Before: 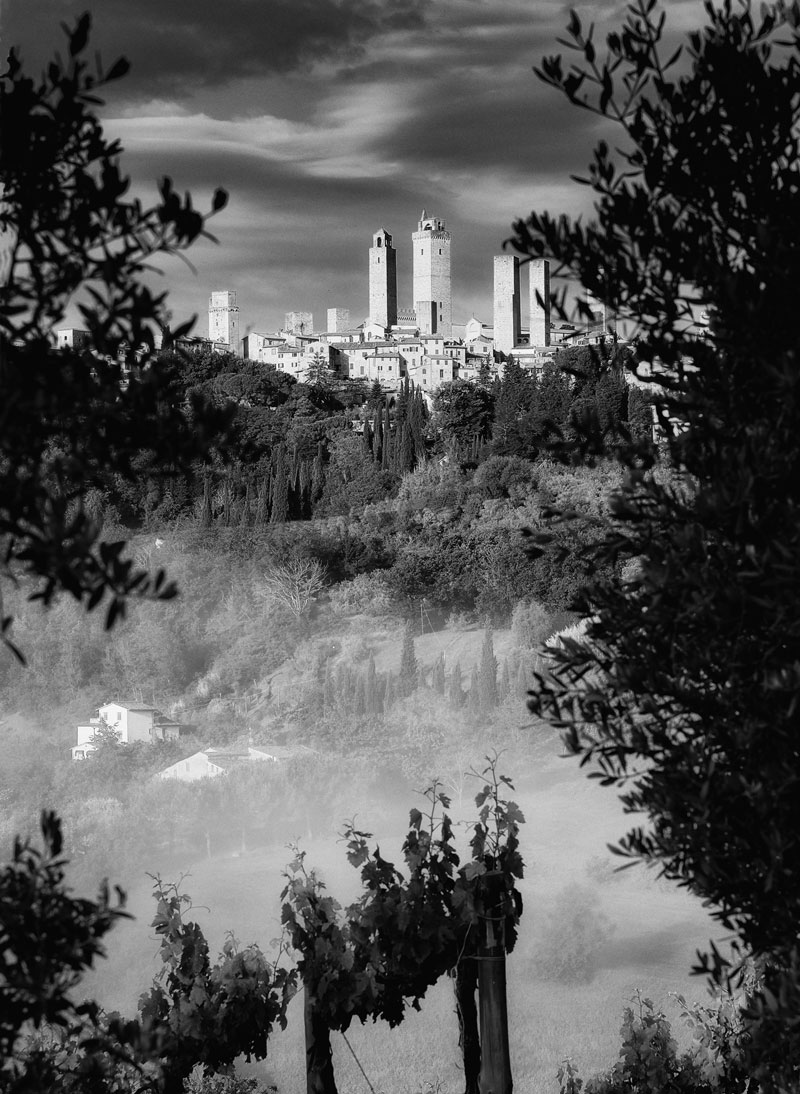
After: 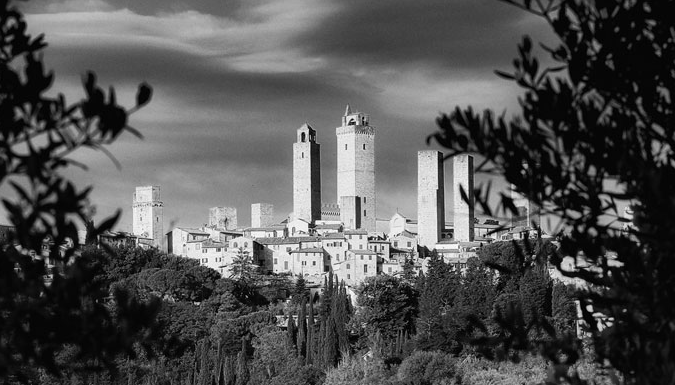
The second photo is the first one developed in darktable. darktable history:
crop and rotate: left 9.623%, top 9.603%, right 5.984%, bottom 55.146%
color zones: curves: ch0 [(0, 0.554) (0.146, 0.662) (0.293, 0.86) (0.503, 0.774) (0.637, 0.106) (0.74, 0.072) (0.866, 0.488) (0.998, 0.569)]; ch1 [(0, 0) (0.143, 0) (0.286, 0) (0.429, 0) (0.571, 0) (0.714, 0) (0.857, 0)], mix 41.73%
